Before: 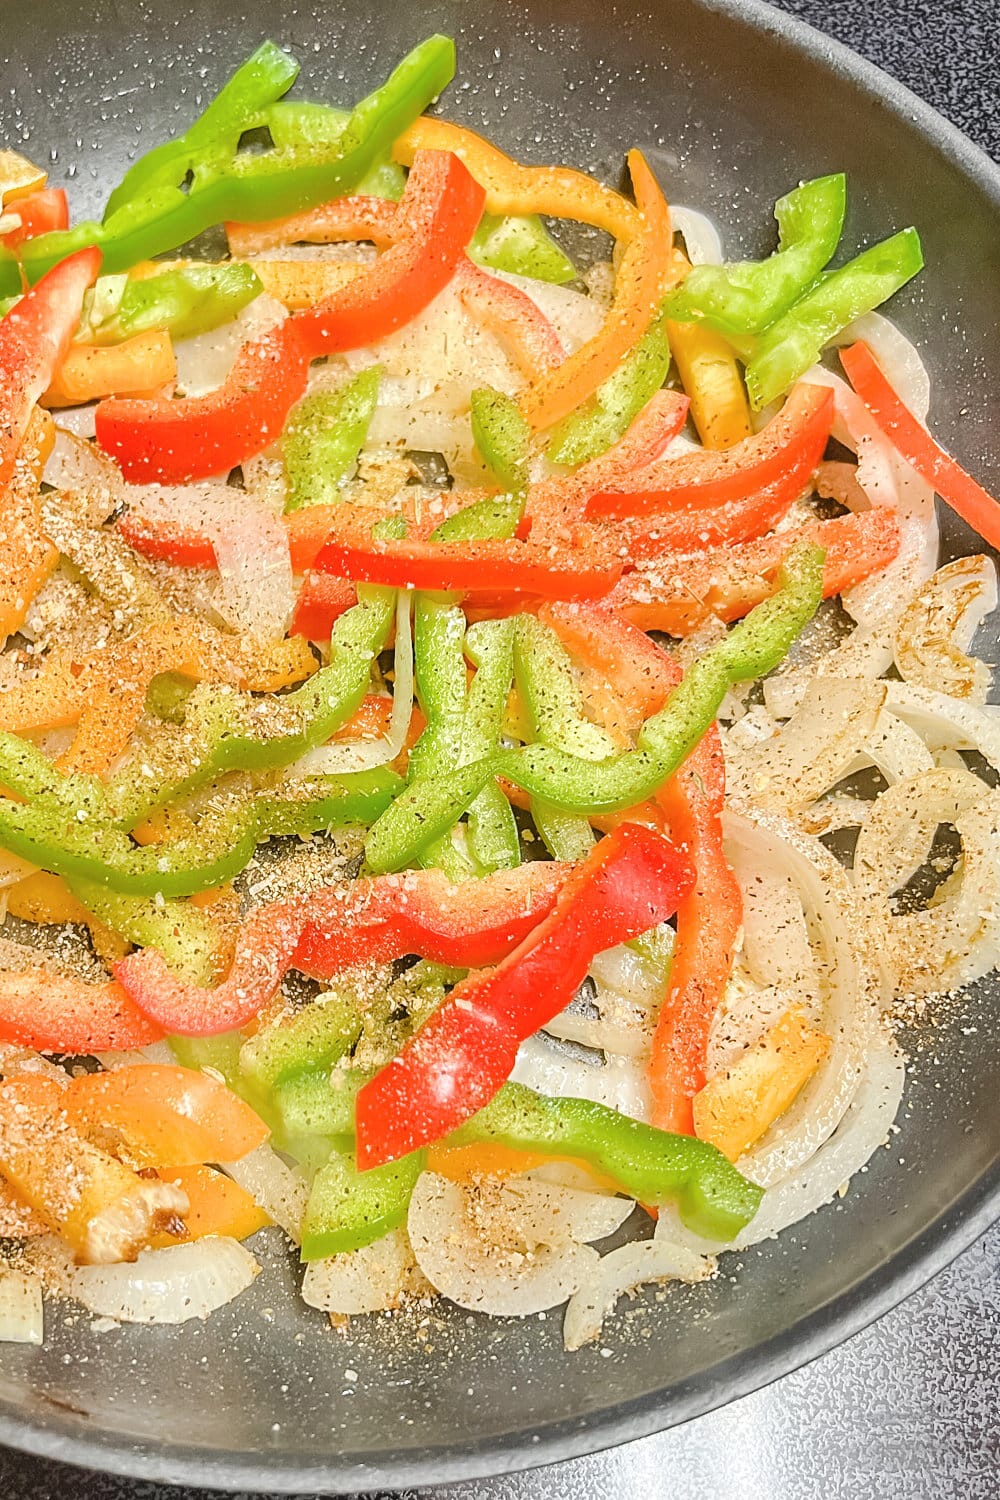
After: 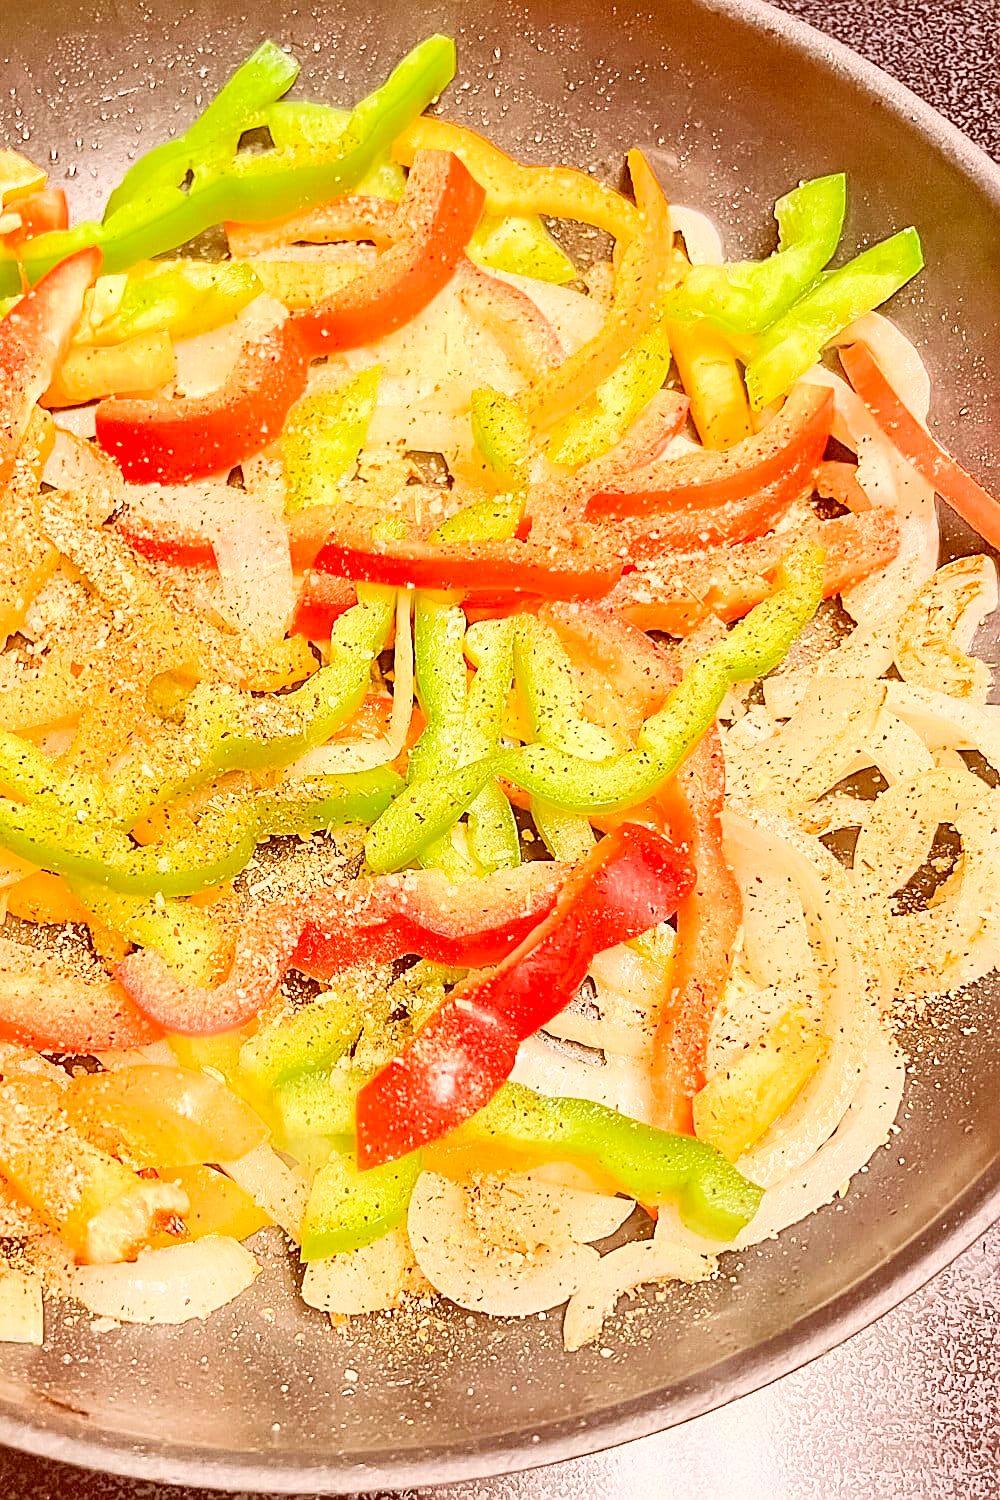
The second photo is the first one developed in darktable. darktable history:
sharpen: on, module defaults
contrast brightness saturation: contrast 0.236, brightness 0.249, saturation 0.395
color correction: highlights a* 9.45, highlights b* 8.76, shadows a* 39.98, shadows b* 39.94, saturation 0.824
